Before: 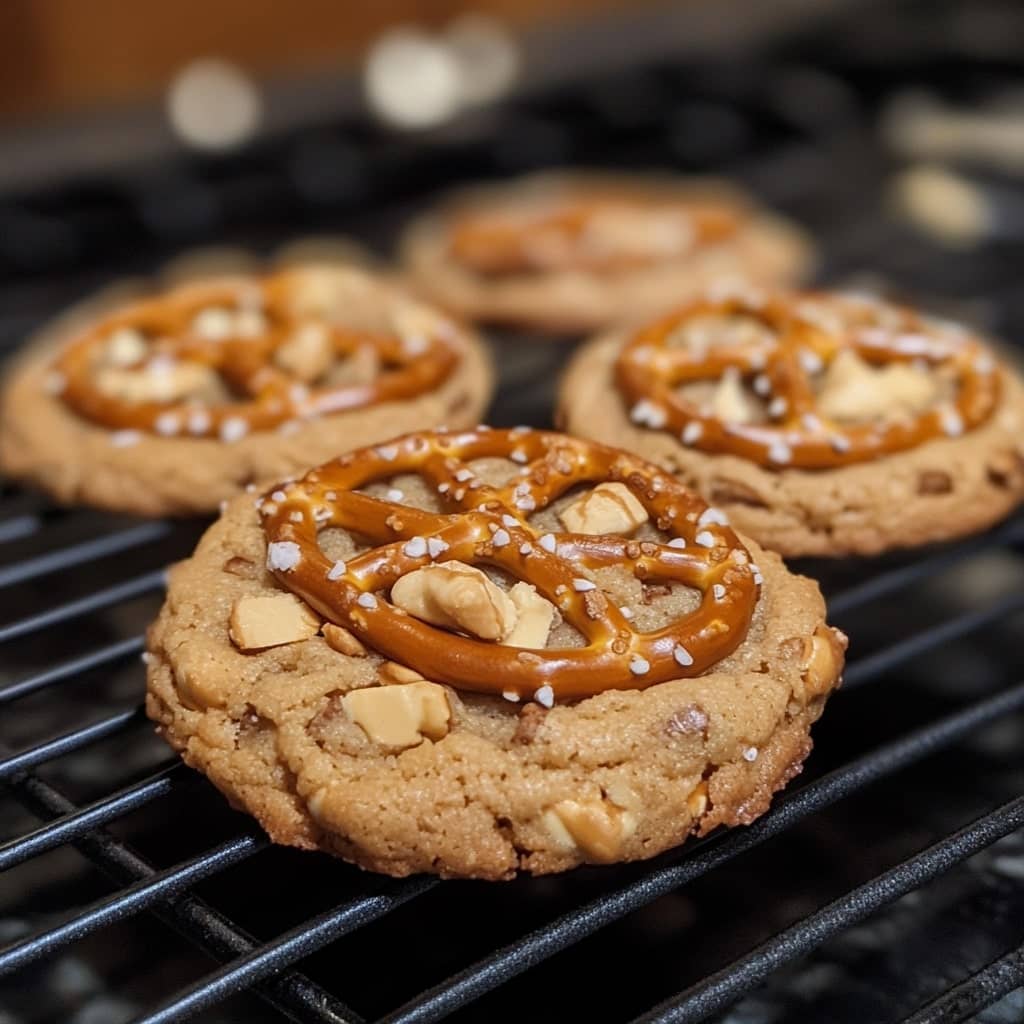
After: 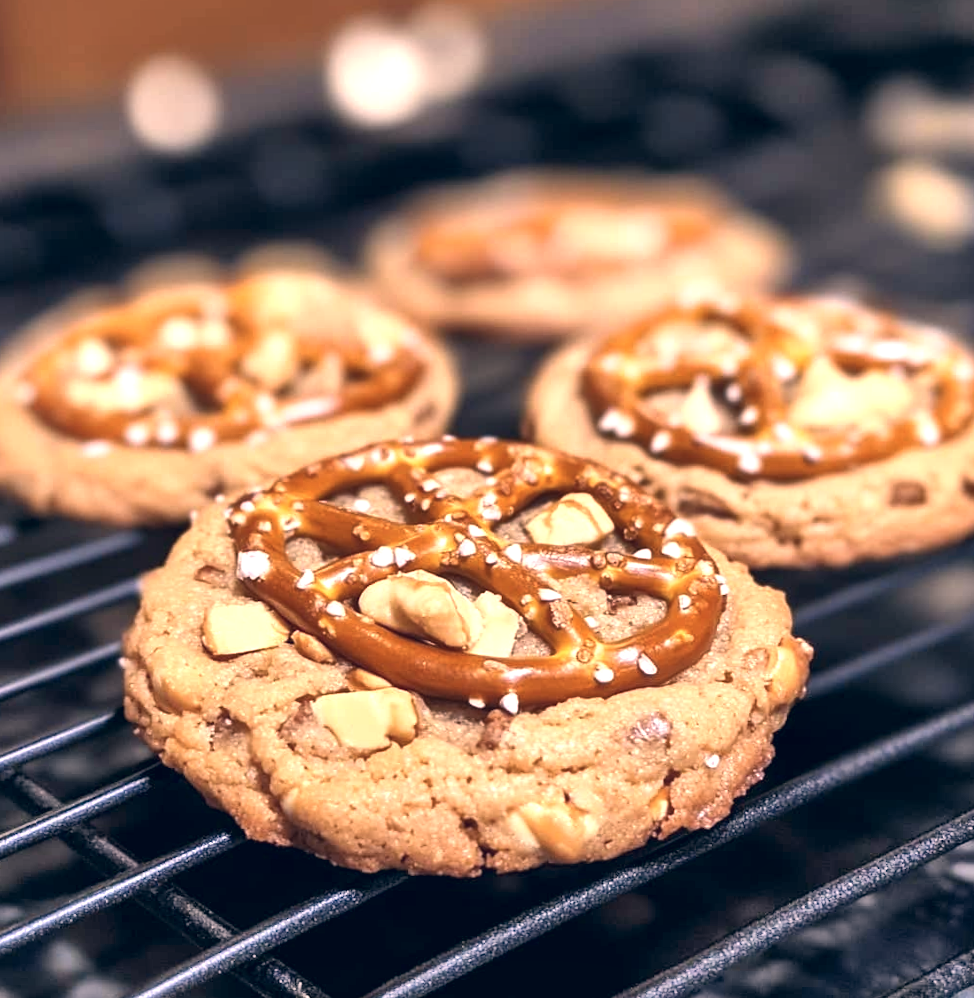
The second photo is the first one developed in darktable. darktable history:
exposure: black level correction 0, exposure 1.1 EV, compensate exposure bias true, compensate highlight preservation false
shadows and highlights: highlights color adjustment 0%, soften with gaussian
rotate and perspective: rotation 0.074°, lens shift (vertical) 0.096, lens shift (horizontal) -0.041, crop left 0.043, crop right 0.952, crop top 0.024, crop bottom 0.979
color correction: highlights a* 14.46, highlights b* 5.85, shadows a* -5.53, shadows b* -15.24, saturation 0.85
